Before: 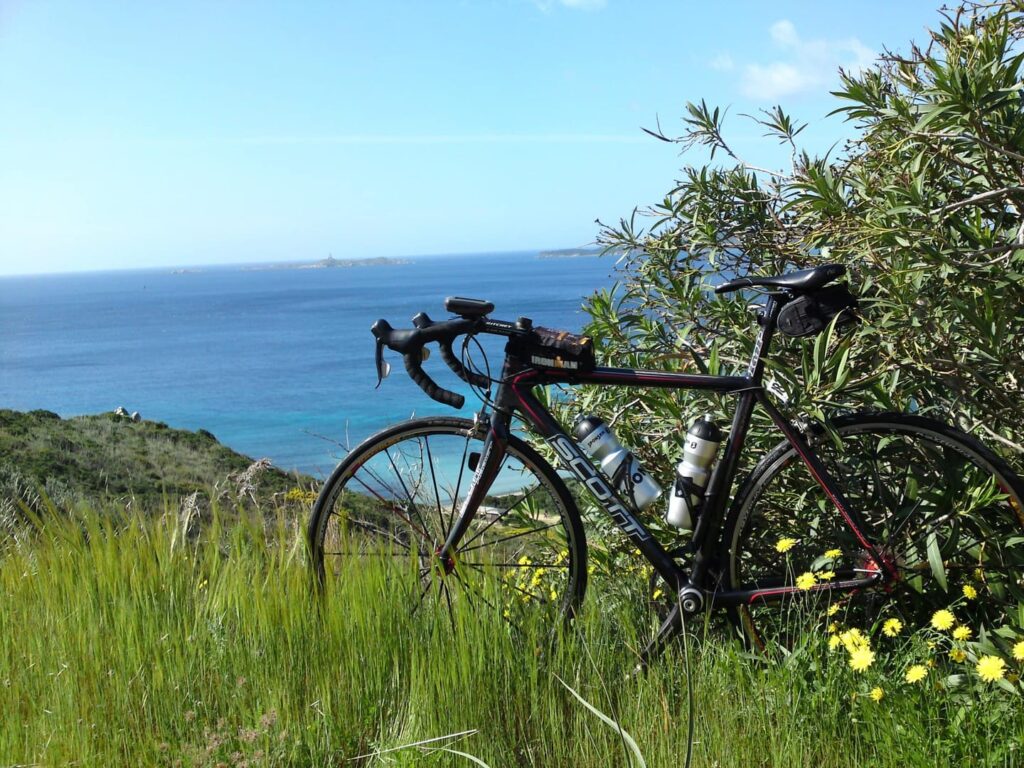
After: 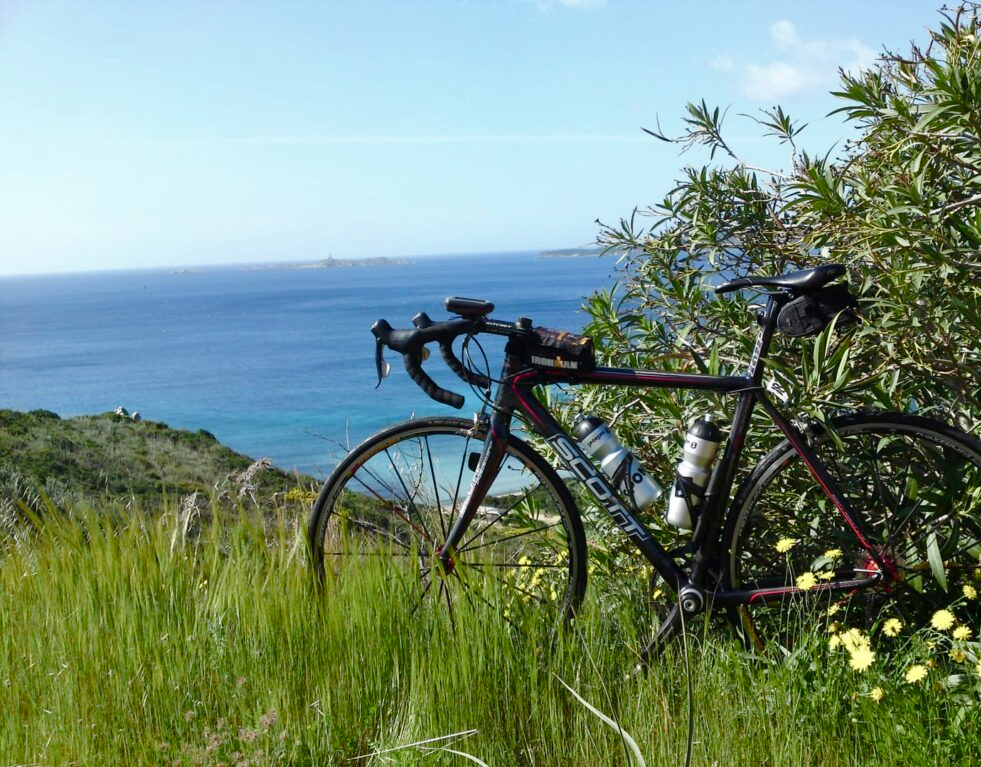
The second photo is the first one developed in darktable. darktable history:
crop: right 4.126%, bottom 0.031%
color balance rgb: perceptual saturation grading › global saturation 20%, perceptual saturation grading › highlights -50%, perceptual saturation grading › shadows 30%
